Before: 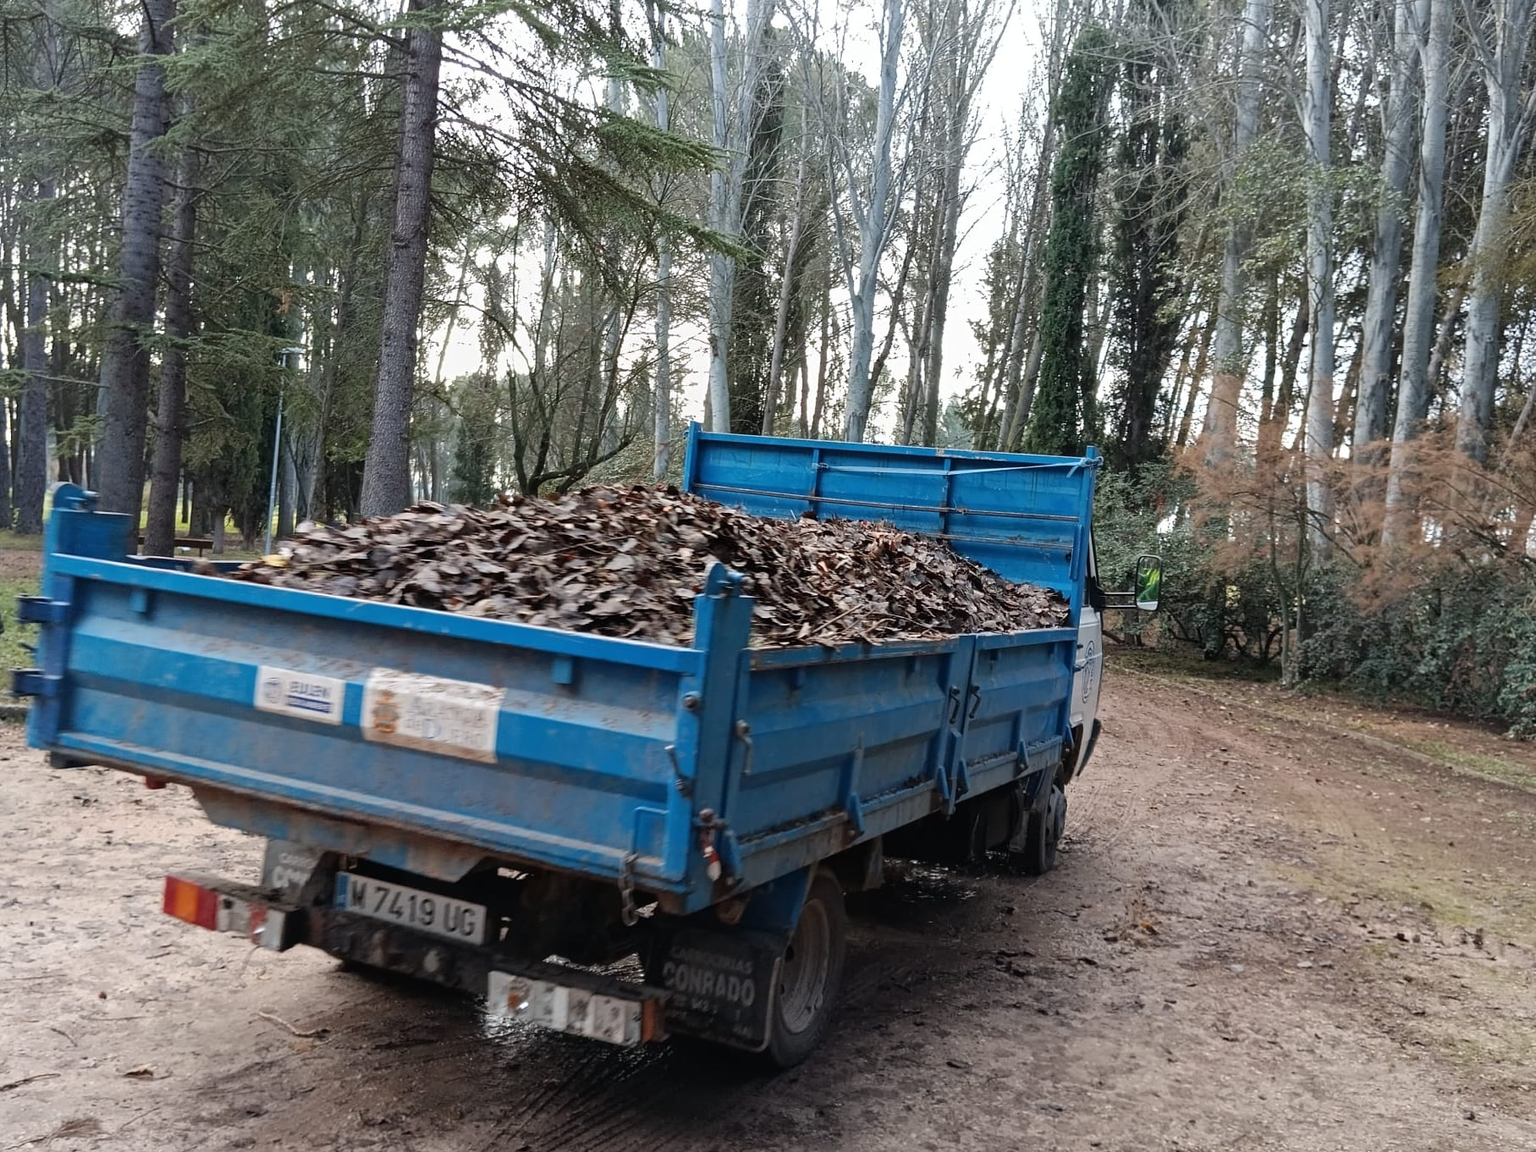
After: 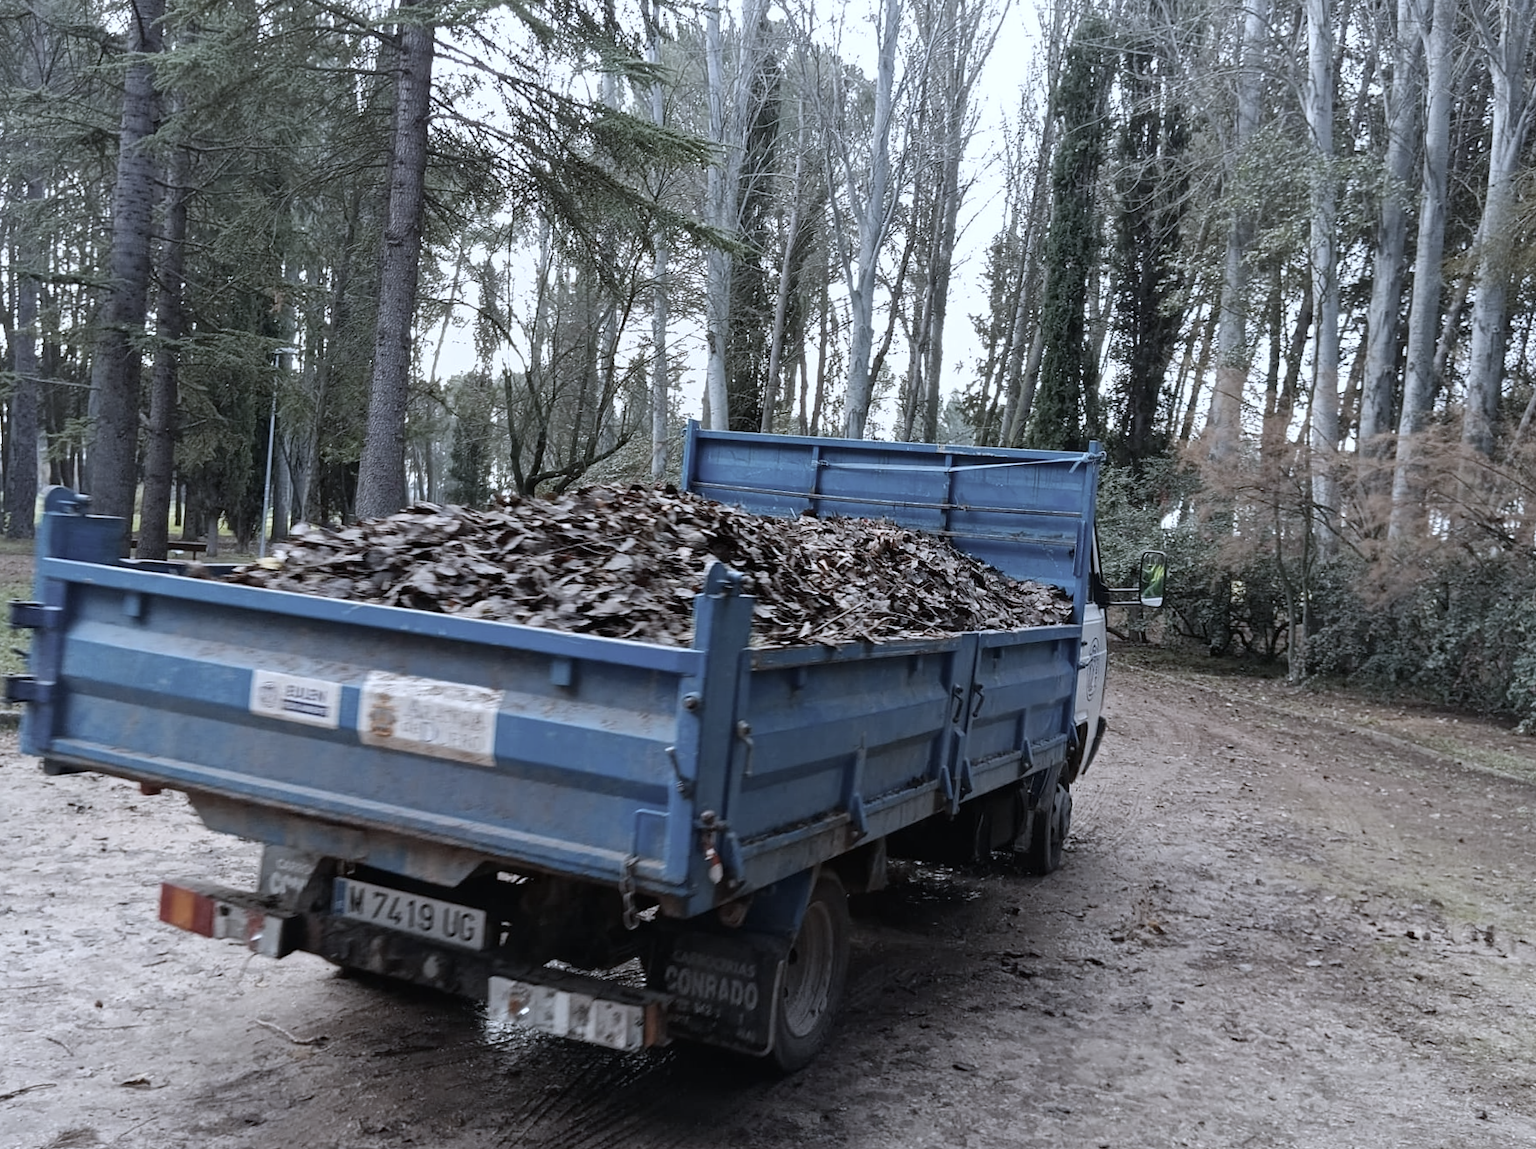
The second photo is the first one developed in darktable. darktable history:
white balance: red 0.926, green 1.003, blue 1.133
rotate and perspective: rotation -0.45°, automatic cropping original format, crop left 0.008, crop right 0.992, crop top 0.012, crop bottom 0.988
color correction: saturation 0.57
